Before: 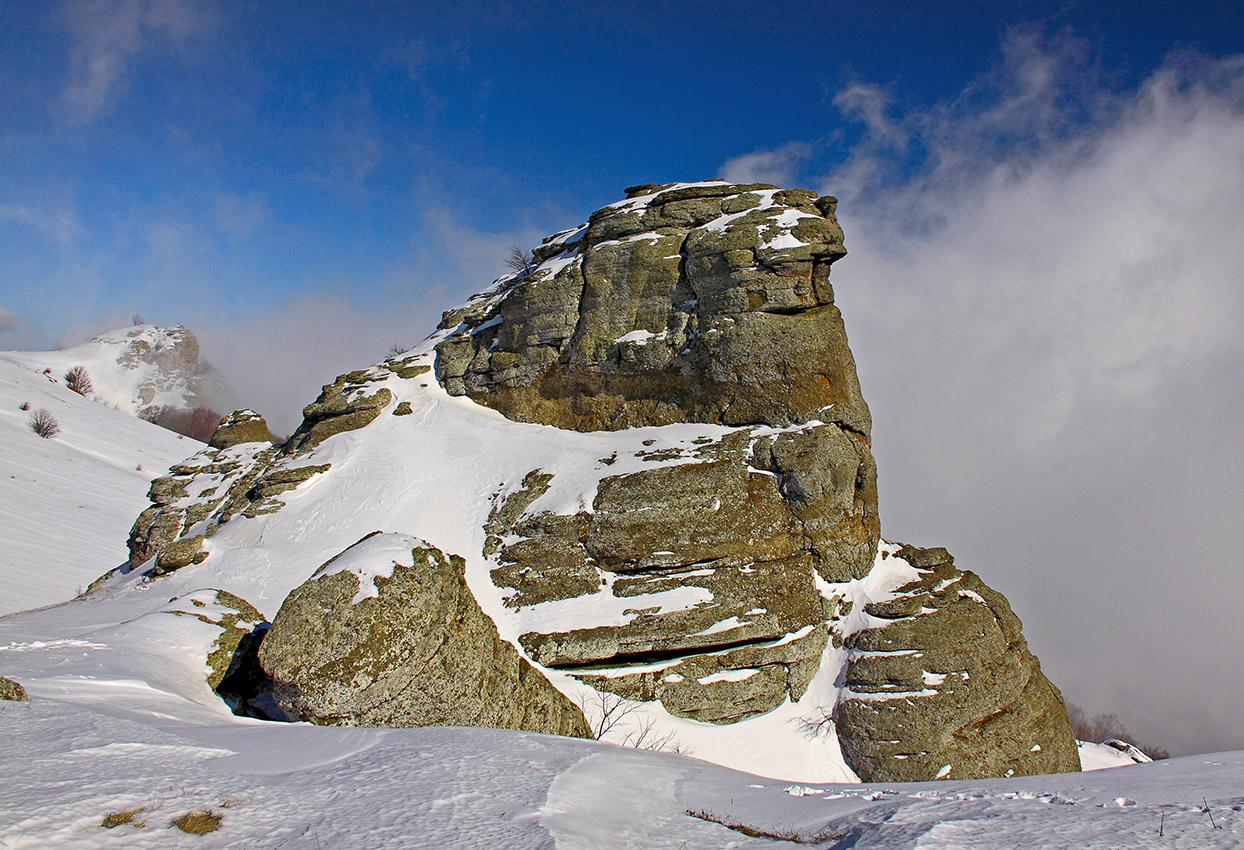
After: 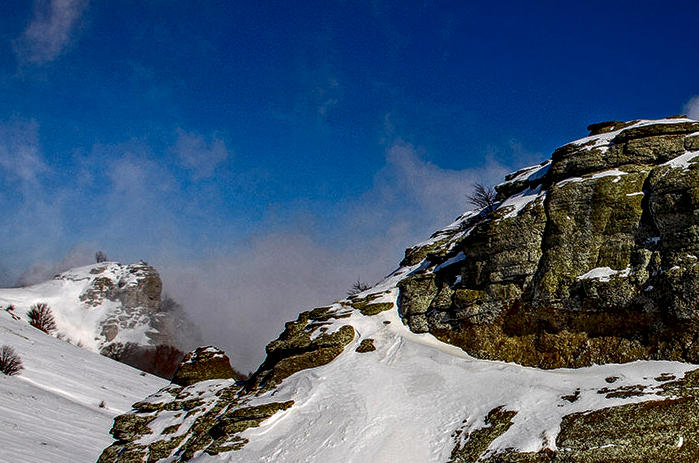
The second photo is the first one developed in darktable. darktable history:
contrast brightness saturation: contrast 0.1, brightness -0.279, saturation 0.136
local contrast: highlights 7%, shadows 36%, detail 183%, midtone range 0.465
crop and rotate: left 3.028%, top 7.598%, right 40.732%, bottom 37.925%
